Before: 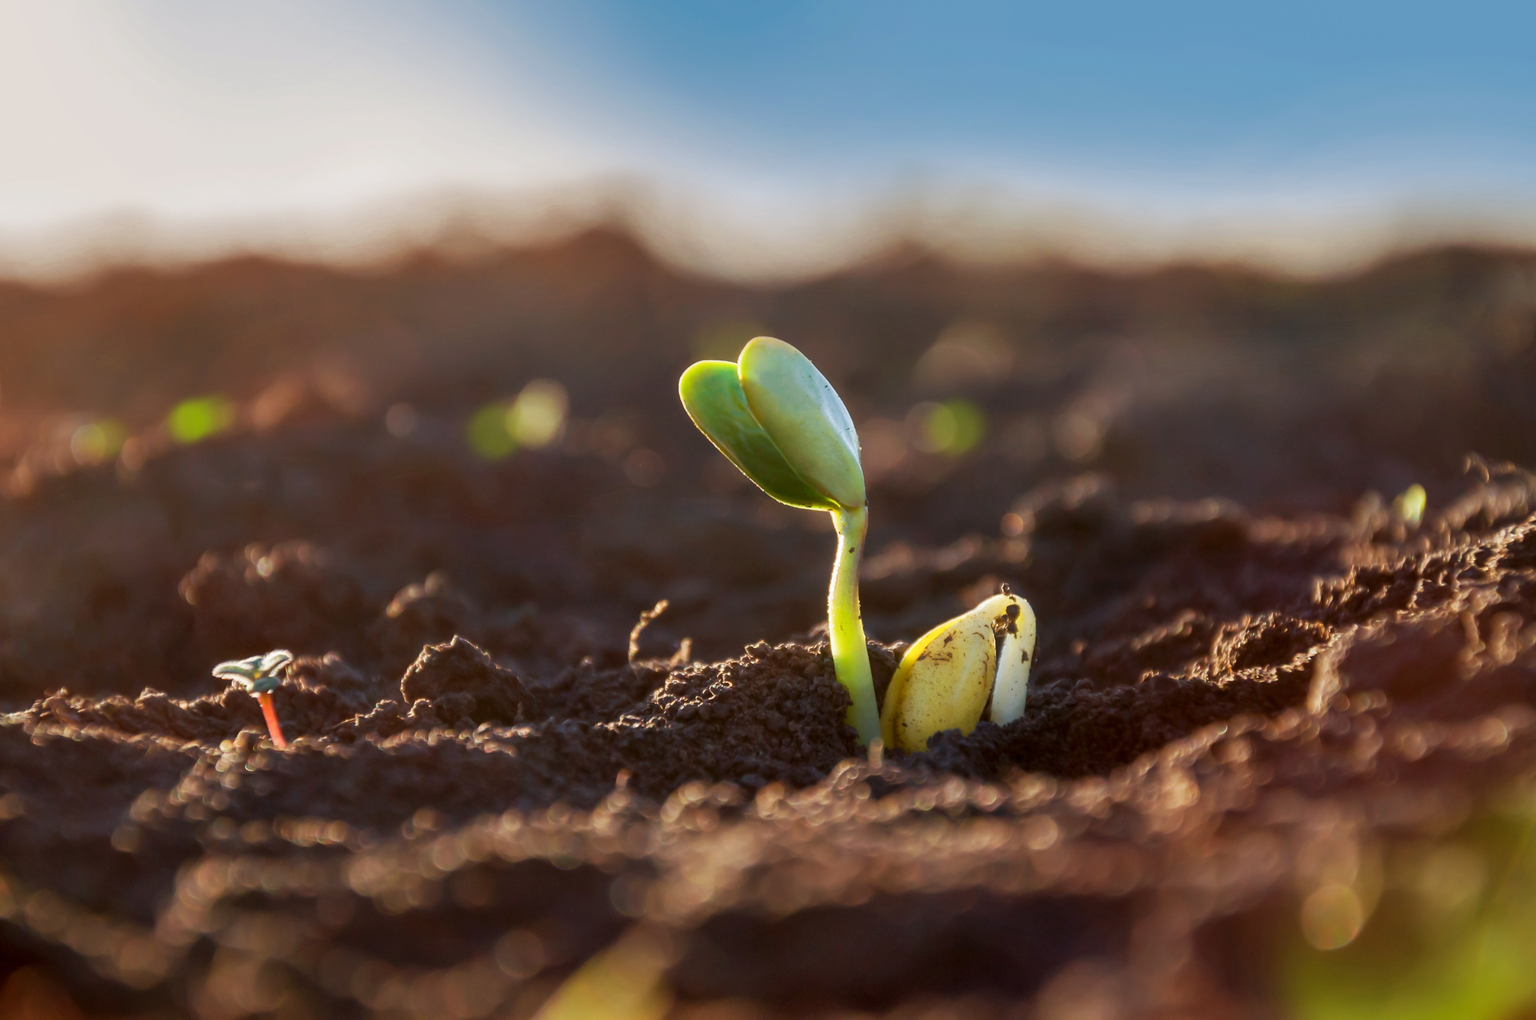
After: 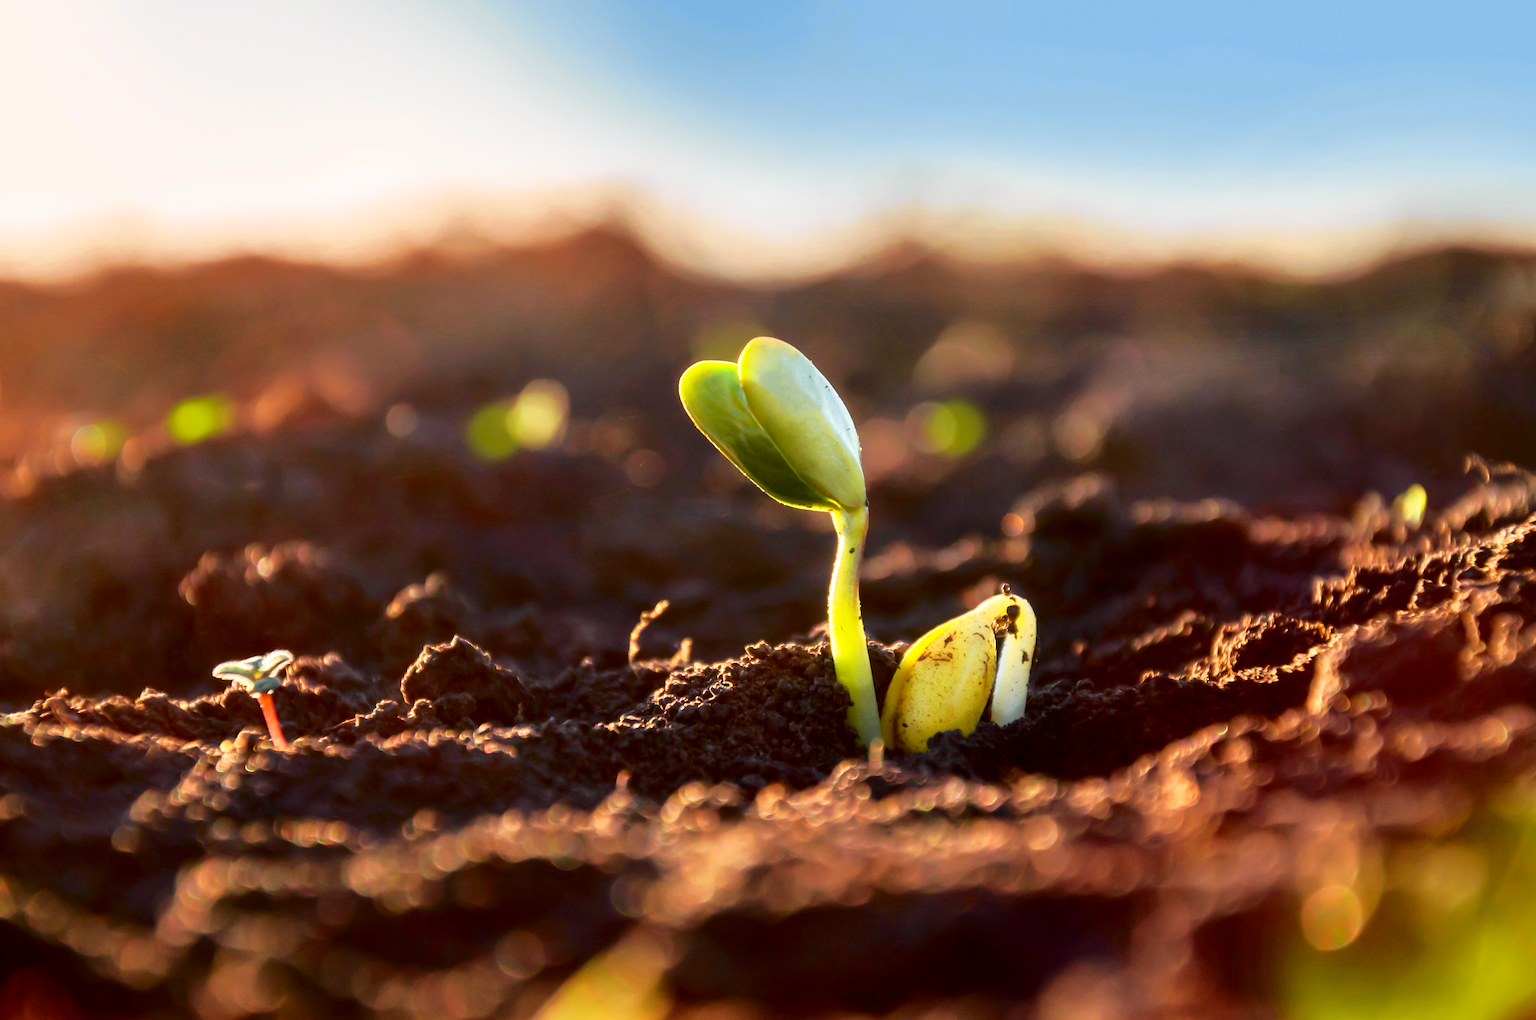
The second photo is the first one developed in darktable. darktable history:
tone curve: curves: ch0 [(0, 0) (0.062, 0.023) (0.168, 0.142) (0.359, 0.44) (0.469, 0.544) (0.634, 0.722) (0.839, 0.909) (0.998, 0.978)]; ch1 [(0, 0) (0.437, 0.453) (0.472, 0.47) (0.502, 0.504) (0.527, 0.546) (0.568, 0.619) (0.608, 0.665) (0.669, 0.748) (0.859, 0.899) (1, 1)]; ch2 [(0, 0) (0.33, 0.301) (0.421, 0.443) (0.473, 0.501) (0.504, 0.504) (0.535, 0.564) (0.575, 0.625) (0.608, 0.676) (1, 1)], color space Lab, independent channels, preserve colors none
tone equalizer: -8 EV -0.428 EV, -7 EV -0.361 EV, -6 EV -0.33 EV, -5 EV -0.21 EV, -3 EV 0.242 EV, -2 EV 0.34 EV, -1 EV 0.414 EV, +0 EV 0.433 EV, edges refinement/feathering 500, mask exposure compensation -1.57 EV, preserve details no
